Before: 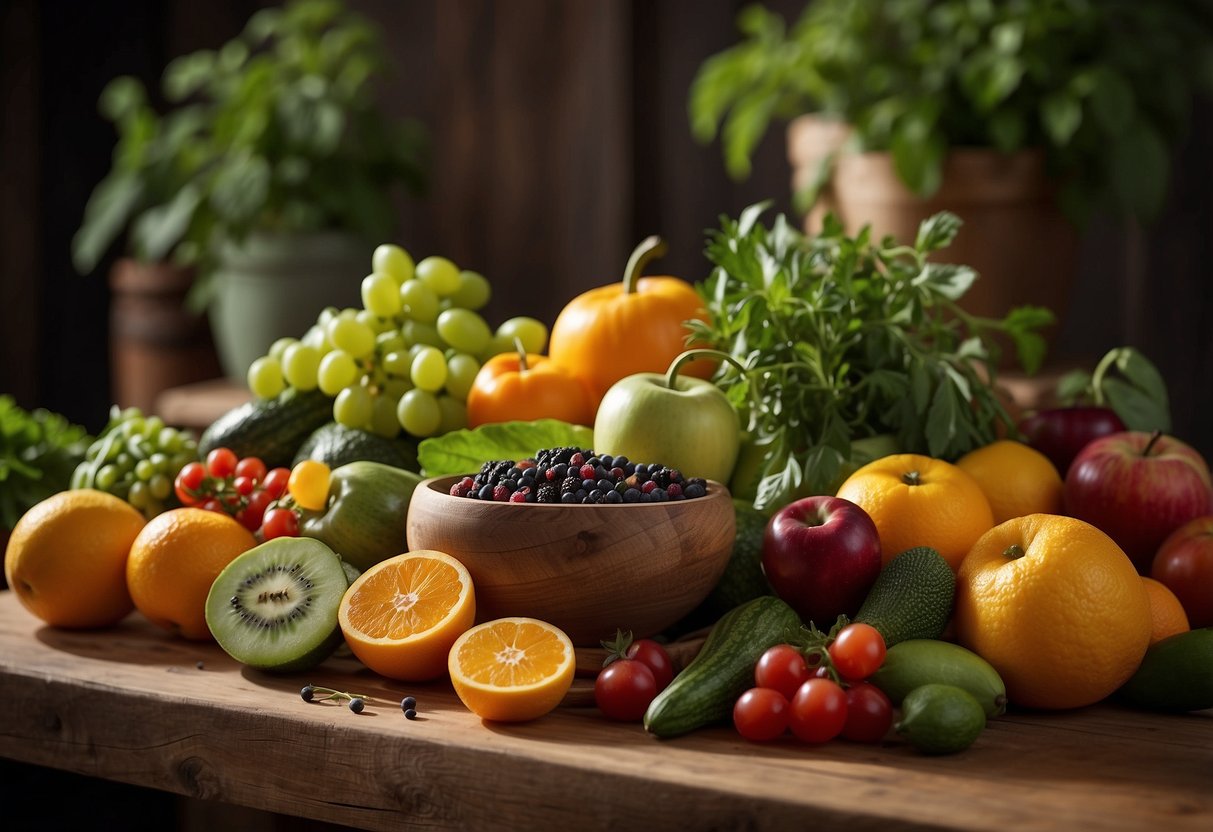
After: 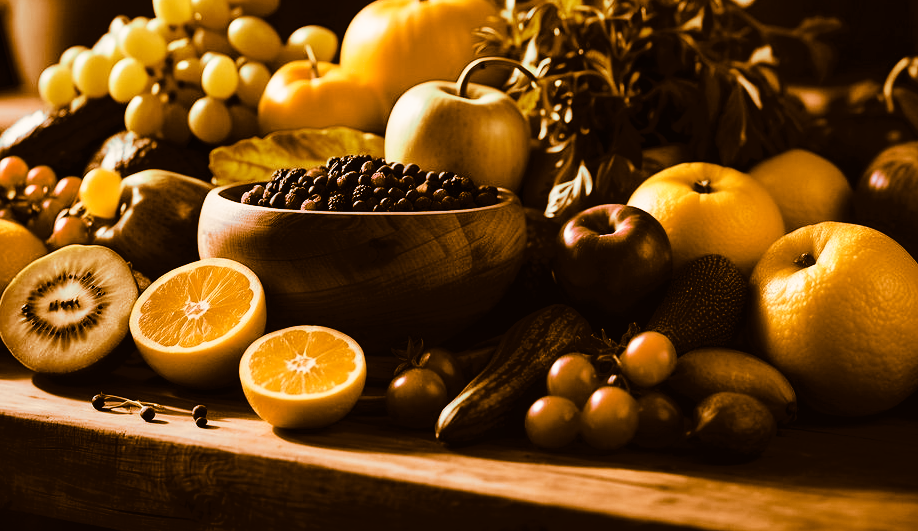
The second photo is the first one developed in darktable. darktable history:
tone curve: curves: ch0 [(0, 0) (0.003, 0.04) (0.011, 0.04) (0.025, 0.043) (0.044, 0.049) (0.069, 0.066) (0.1, 0.095) (0.136, 0.121) (0.177, 0.154) (0.224, 0.211) (0.277, 0.281) (0.335, 0.358) (0.399, 0.452) (0.468, 0.54) (0.543, 0.628) (0.623, 0.721) (0.709, 0.801) (0.801, 0.883) (0.898, 0.948) (1, 1)], preserve colors none
local contrast: highlights 100%, shadows 100%, detail 120%, midtone range 0.2
filmic rgb: black relative exposure -5 EV, white relative exposure 3.5 EV, hardness 3.19, contrast 1.4, highlights saturation mix -50%
split-toning: shadows › hue 26°, shadows › saturation 0.92, highlights › hue 40°, highlights › saturation 0.92, balance -63, compress 0%
crop and rotate: left 17.299%, top 35.115%, right 7.015%, bottom 1.024%
